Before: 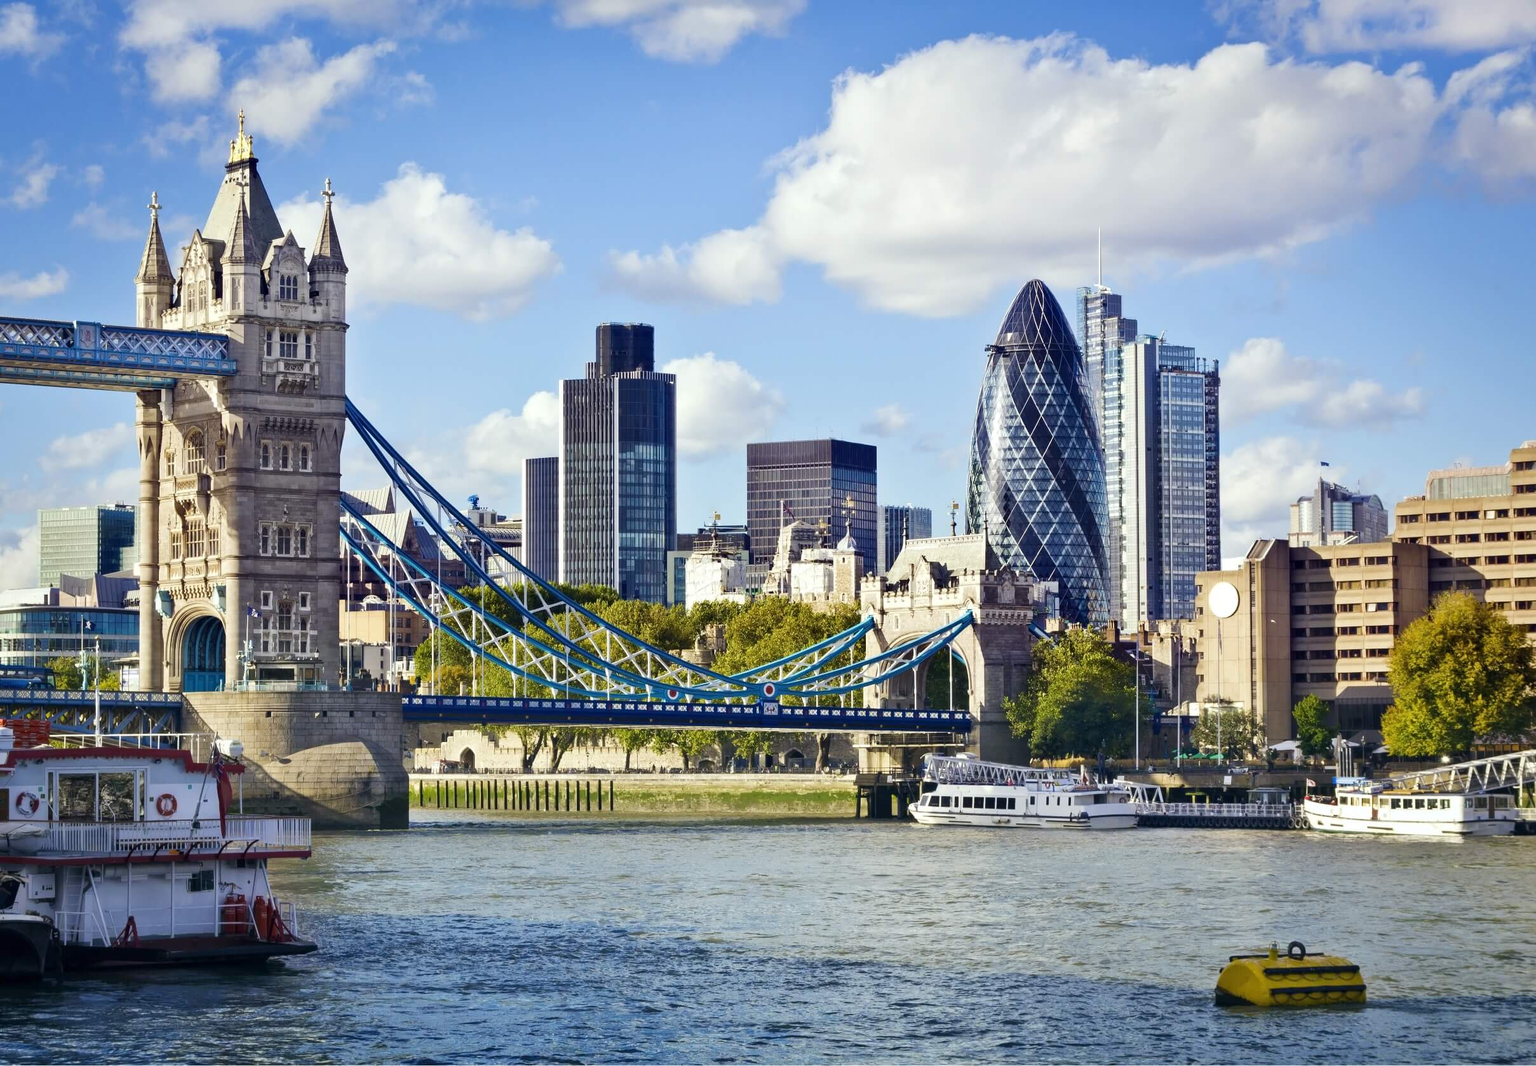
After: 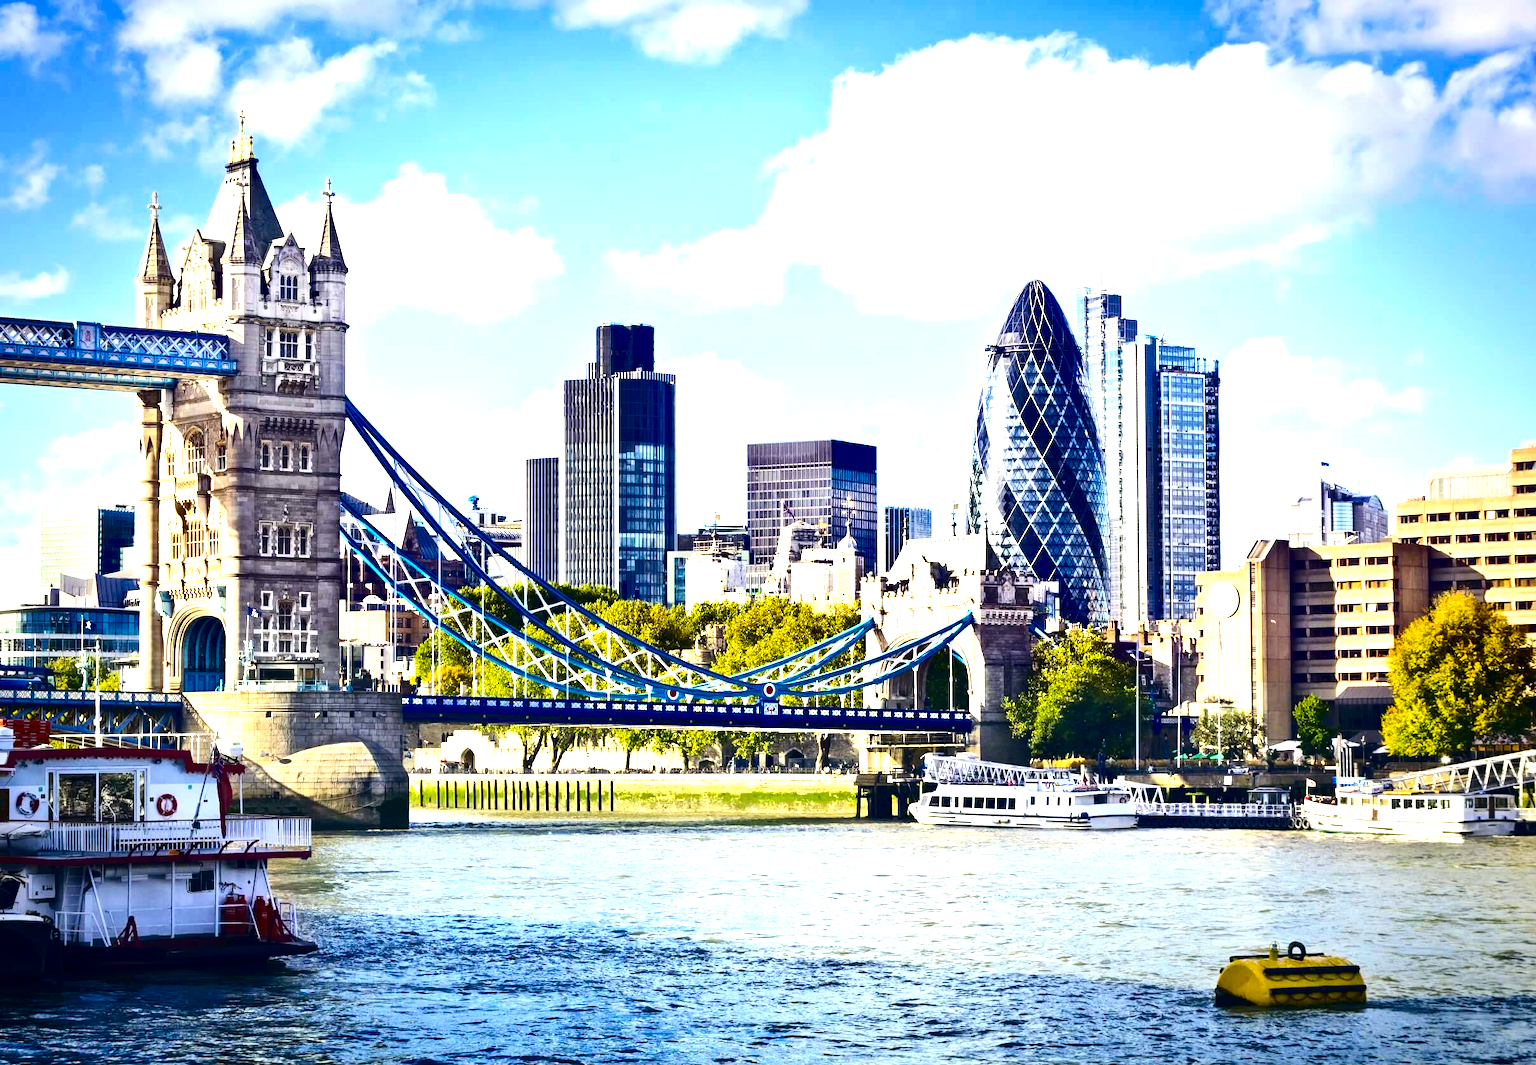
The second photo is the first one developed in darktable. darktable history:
vignetting: brightness -0.371, saturation 0.009, automatic ratio true
color balance rgb: global offset › chroma 0.061%, global offset › hue 253.52°, perceptual saturation grading › global saturation 9.563%, perceptual brilliance grading › global brilliance 18.581%, global vibrance 10.56%, saturation formula JzAzBz (2021)
exposure: black level correction 0, exposure 1 EV, compensate highlight preservation false
contrast brightness saturation: contrast 0.245, brightness -0.233, saturation 0.142
